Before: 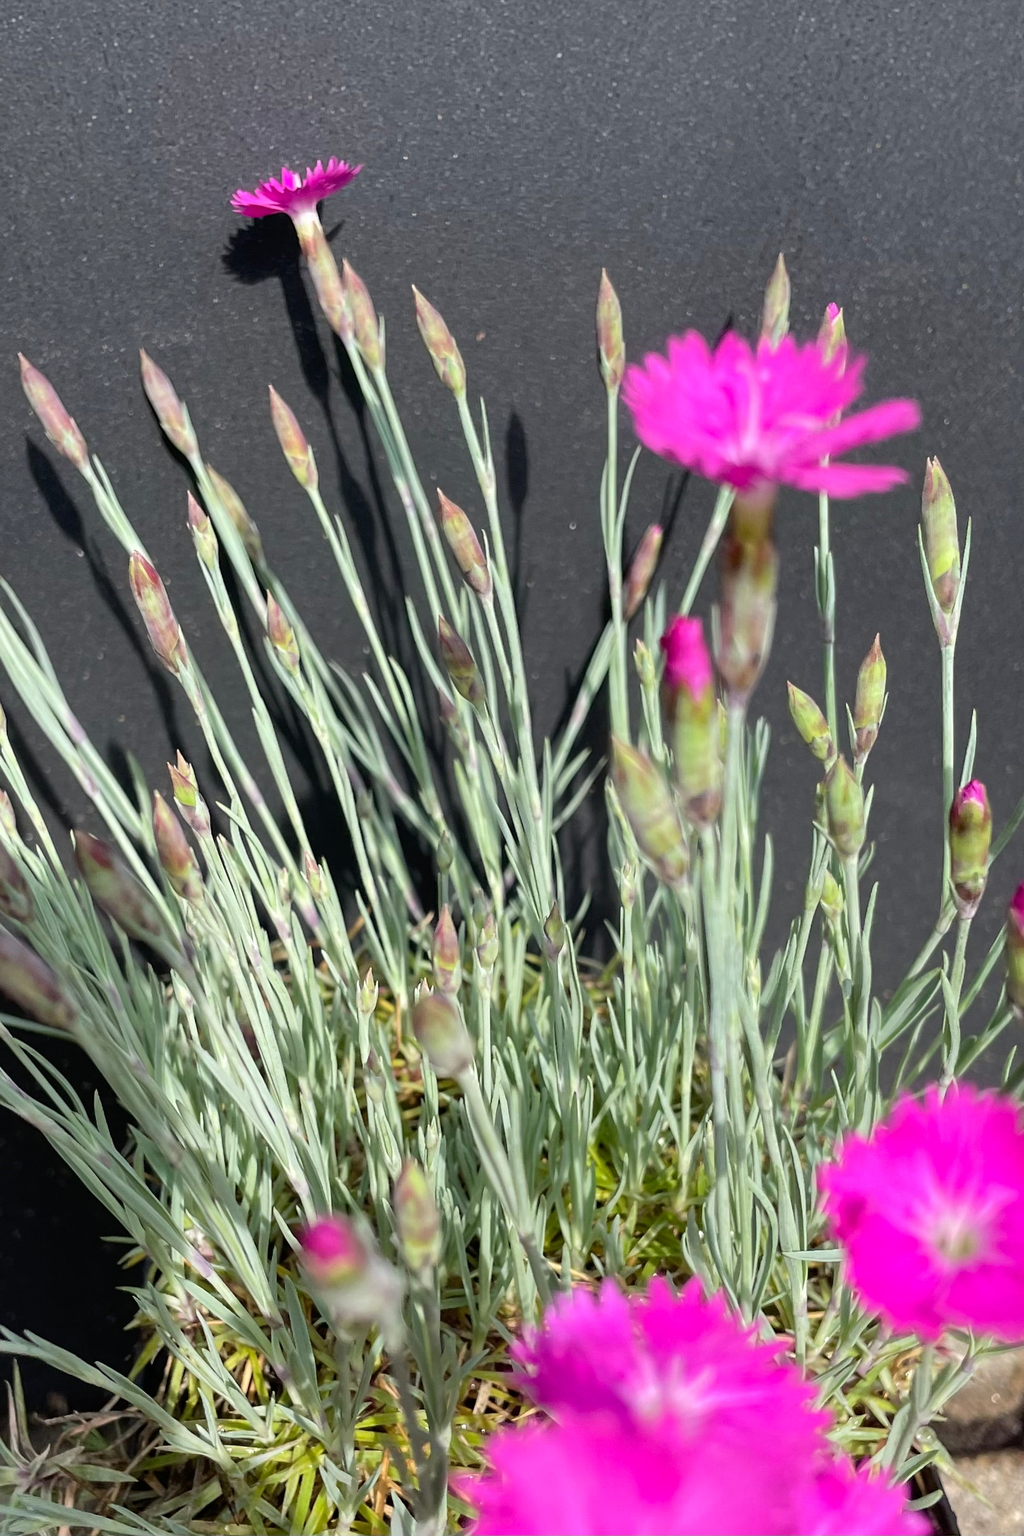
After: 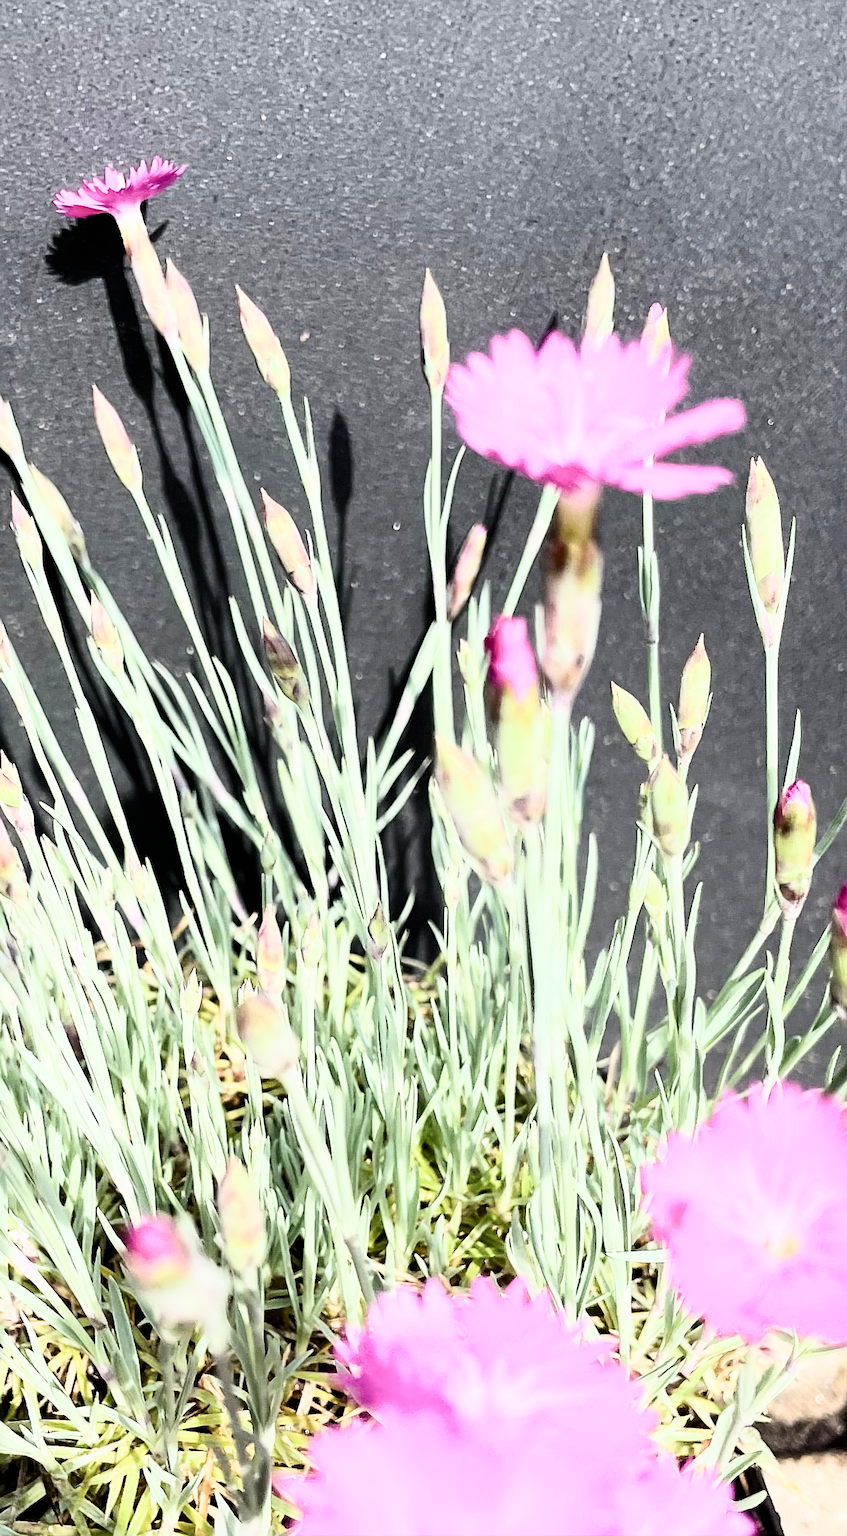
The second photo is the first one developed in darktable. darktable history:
tone curve: curves: ch0 [(0, 0) (0.003, 0.003) (0.011, 0.012) (0.025, 0.027) (0.044, 0.048) (0.069, 0.076) (0.1, 0.109) (0.136, 0.148) (0.177, 0.194) (0.224, 0.245) (0.277, 0.303) (0.335, 0.366) (0.399, 0.436) (0.468, 0.511) (0.543, 0.593) (0.623, 0.681) (0.709, 0.775) (0.801, 0.875) (0.898, 0.954) (1, 1)], color space Lab, independent channels, preserve colors none
filmic rgb: black relative exposure -7.65 EV, white relative exposure 4.56 EV, hardness 3.61, color science v4 (2020)
contrast brightness saturation: contrast 0.383, brightness 0.111
crop: left 17.252%, bottom 0.02%
sharpen: on, module defaults
exposure: exposure 0.299 EV, compensate exposure bias true, compensate highlight preservation false
tone equalizer: -8 EV -0.426 EV, -7 EV -0.425 EV, -6 EV -0.324 EV, -5 EV -0.222 EV, -3 EV 0.196 EV, -2 EV 0.348 EV, -1 EV 0.399 EV, +0 EV 0.411 EV
